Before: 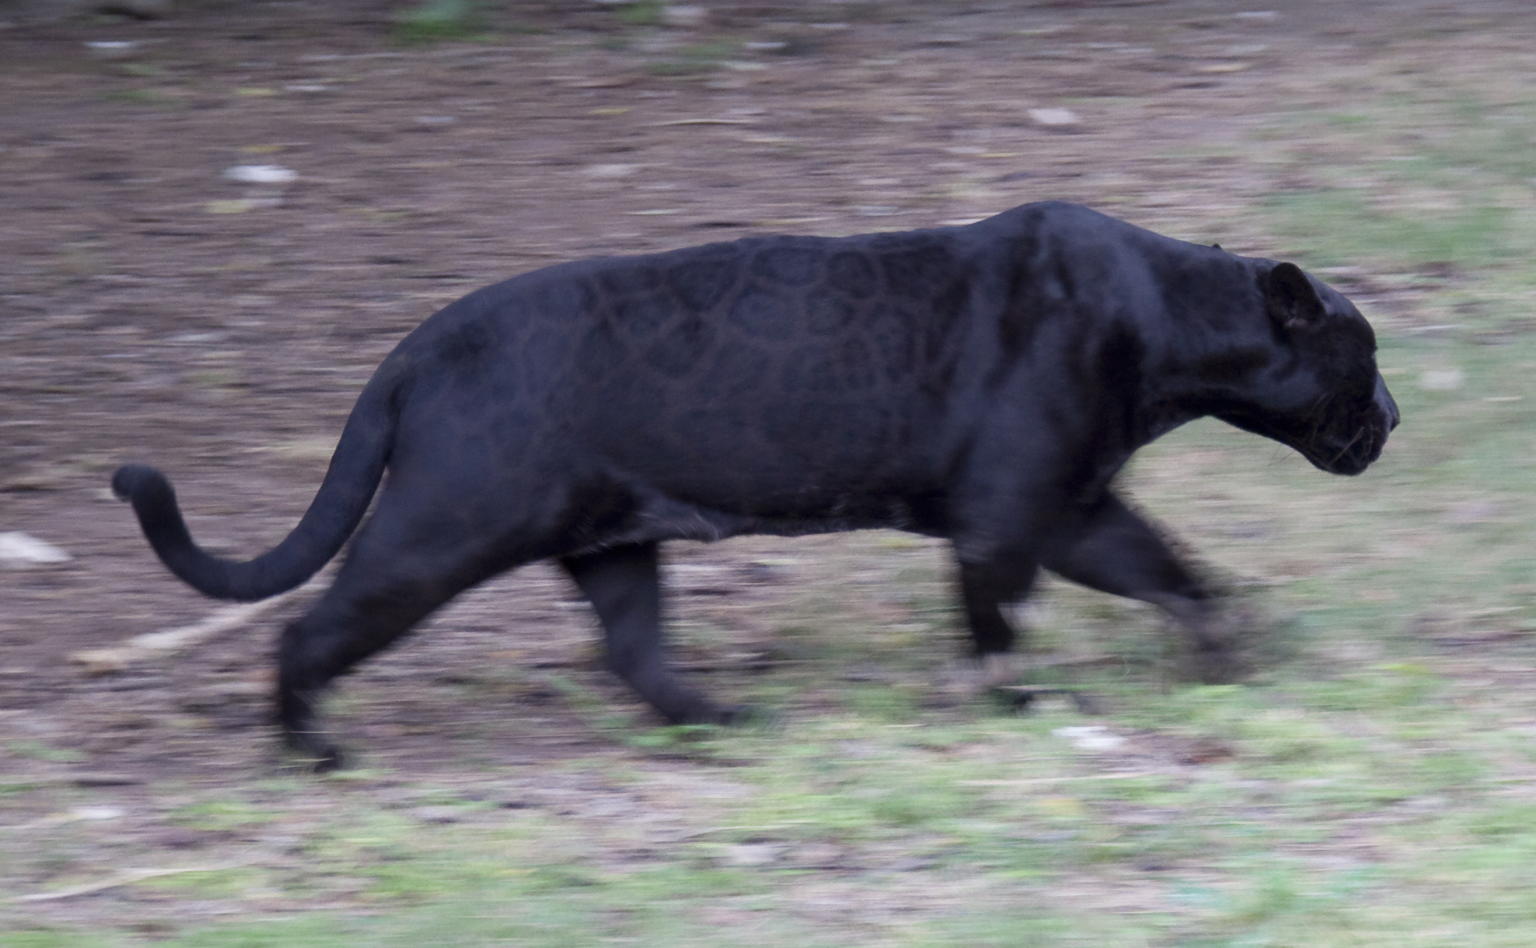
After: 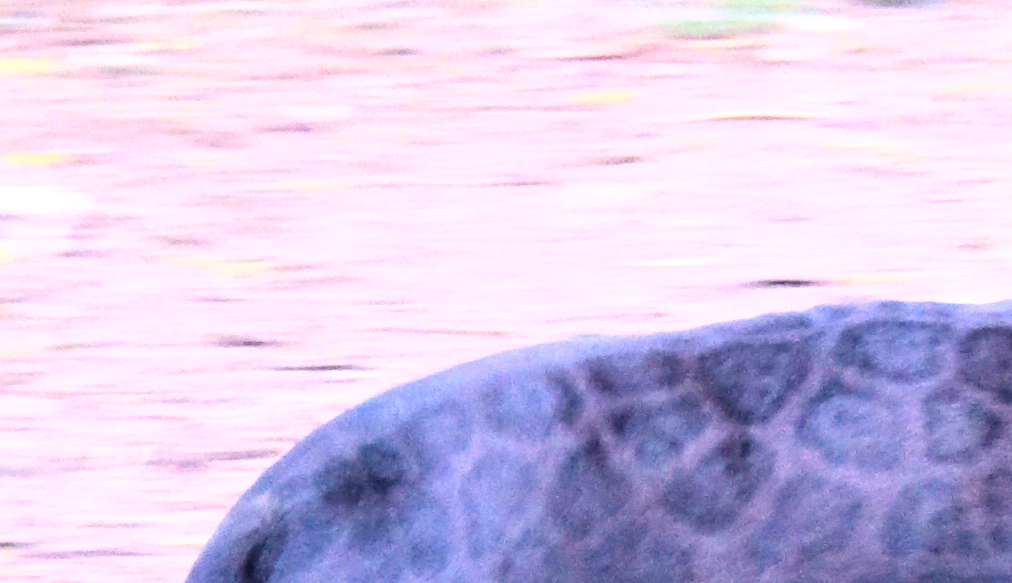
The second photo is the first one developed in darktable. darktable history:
exposure: black level correction 0.001, exposure 1.735 EV, compensate highlight preservation false
crop: left 15.695%, top 5.439%, right 43.937%, bottom 56.867%
base curve: curves: ch0 [(0, 0) (0.007, 0.004) (0.027, 0.03) (0.046, 0.07) (0.207, 0.54) (0.442, 0.872) (0.673, 0.972) (1, 1)]
color correction: highlights a* 0.952, highlights b* 2.87, saturation 1.1
